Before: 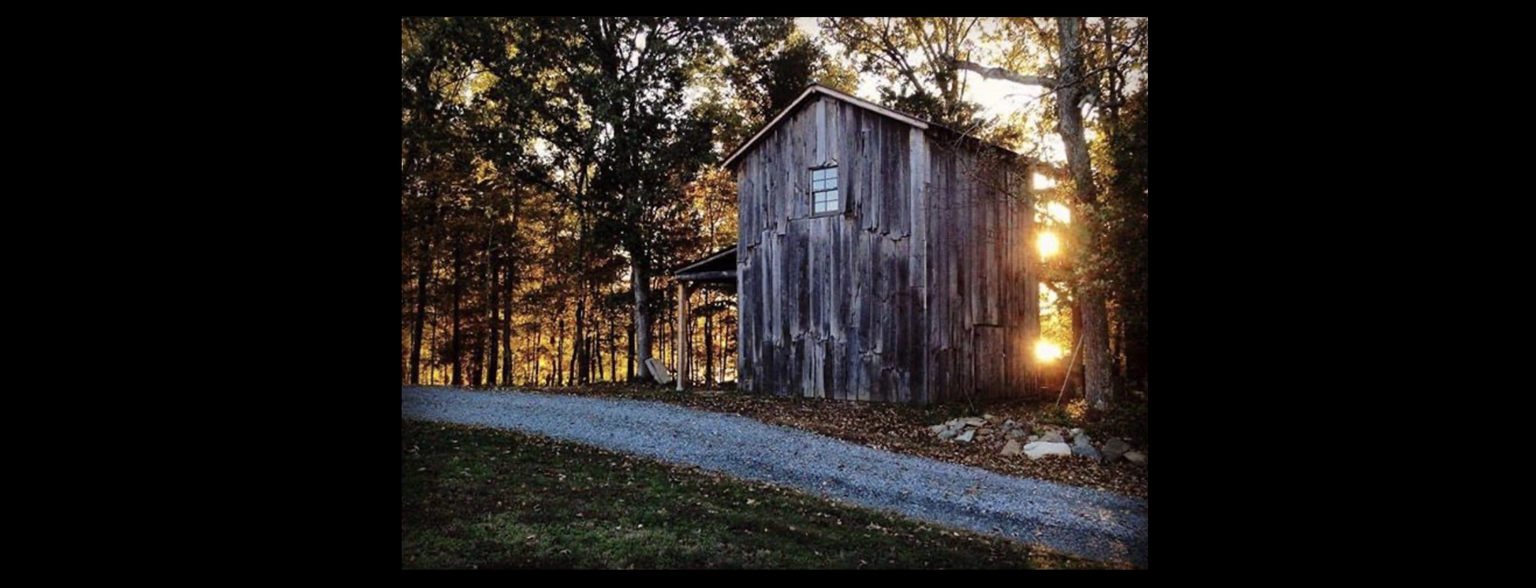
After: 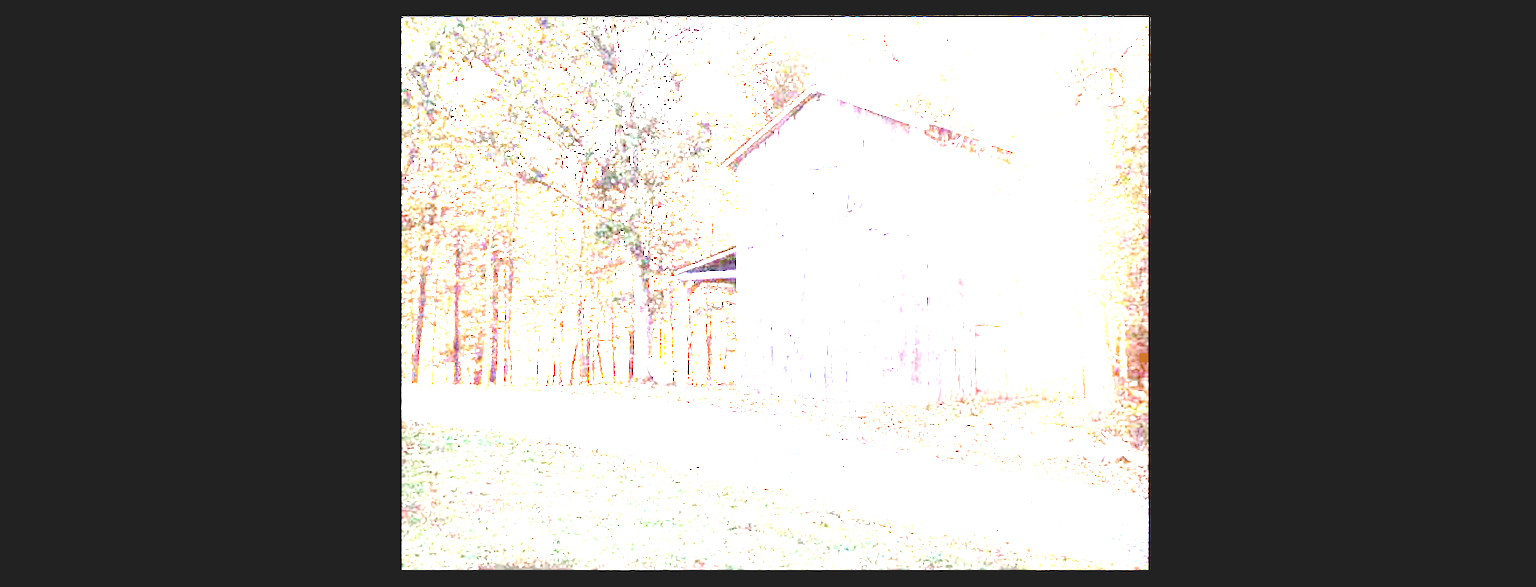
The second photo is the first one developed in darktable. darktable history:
exposure: exposure 8 EV, compensate highlight preservation false
contrast brightness saturation: contrast -0.26, saturation -0.43
